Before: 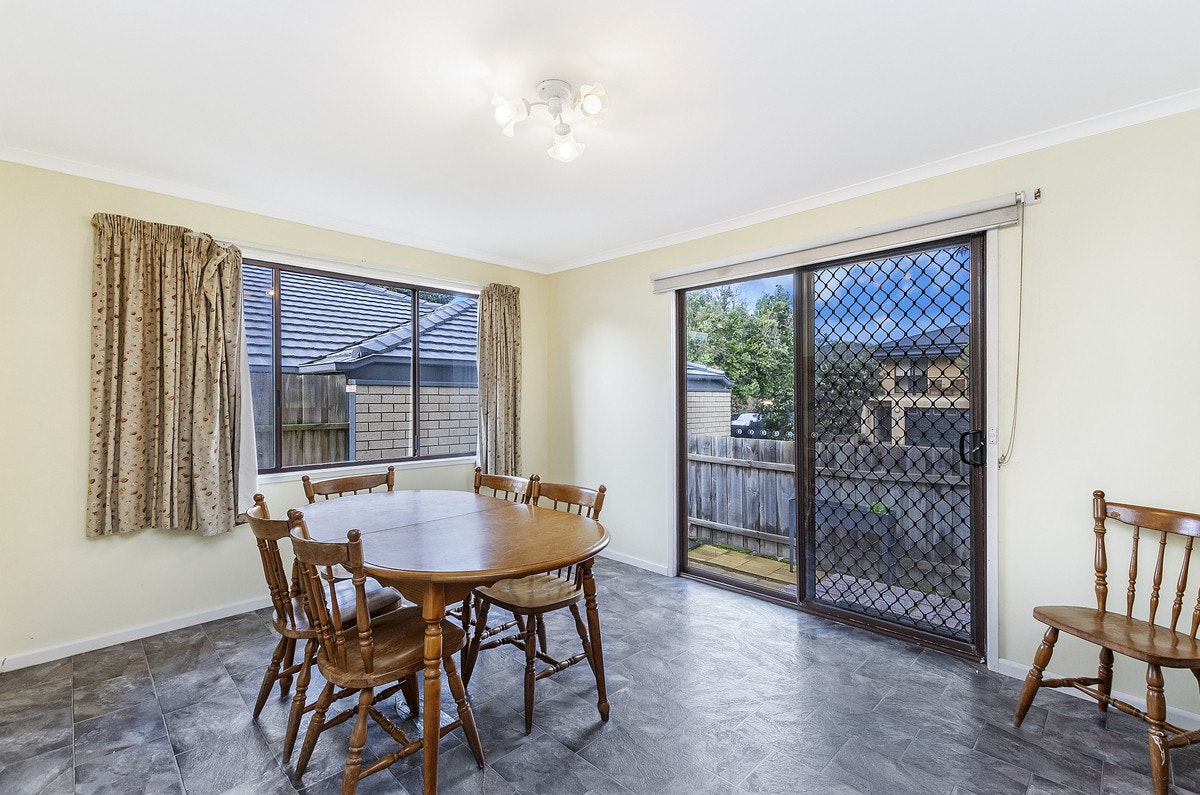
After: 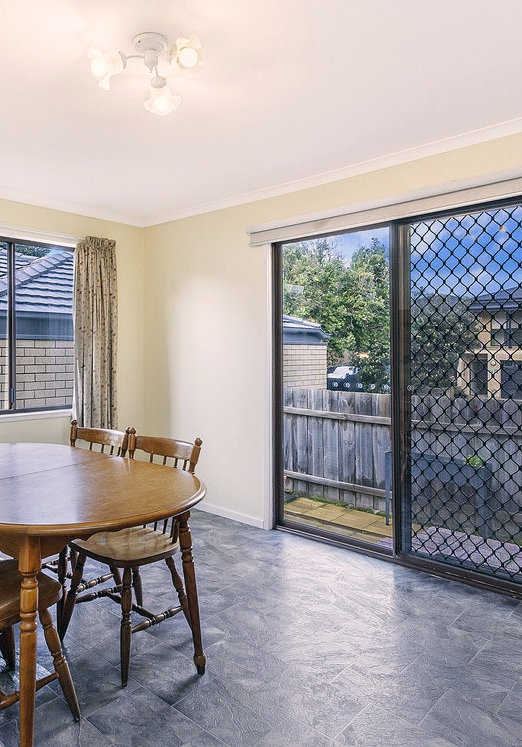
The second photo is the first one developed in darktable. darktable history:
crop: left 33.688%, top 6.015%, right 22.735%
color correction: highlights a* 5.41, highlights b* 5.3, shadows a* -4.52, shadows b* -5.02
